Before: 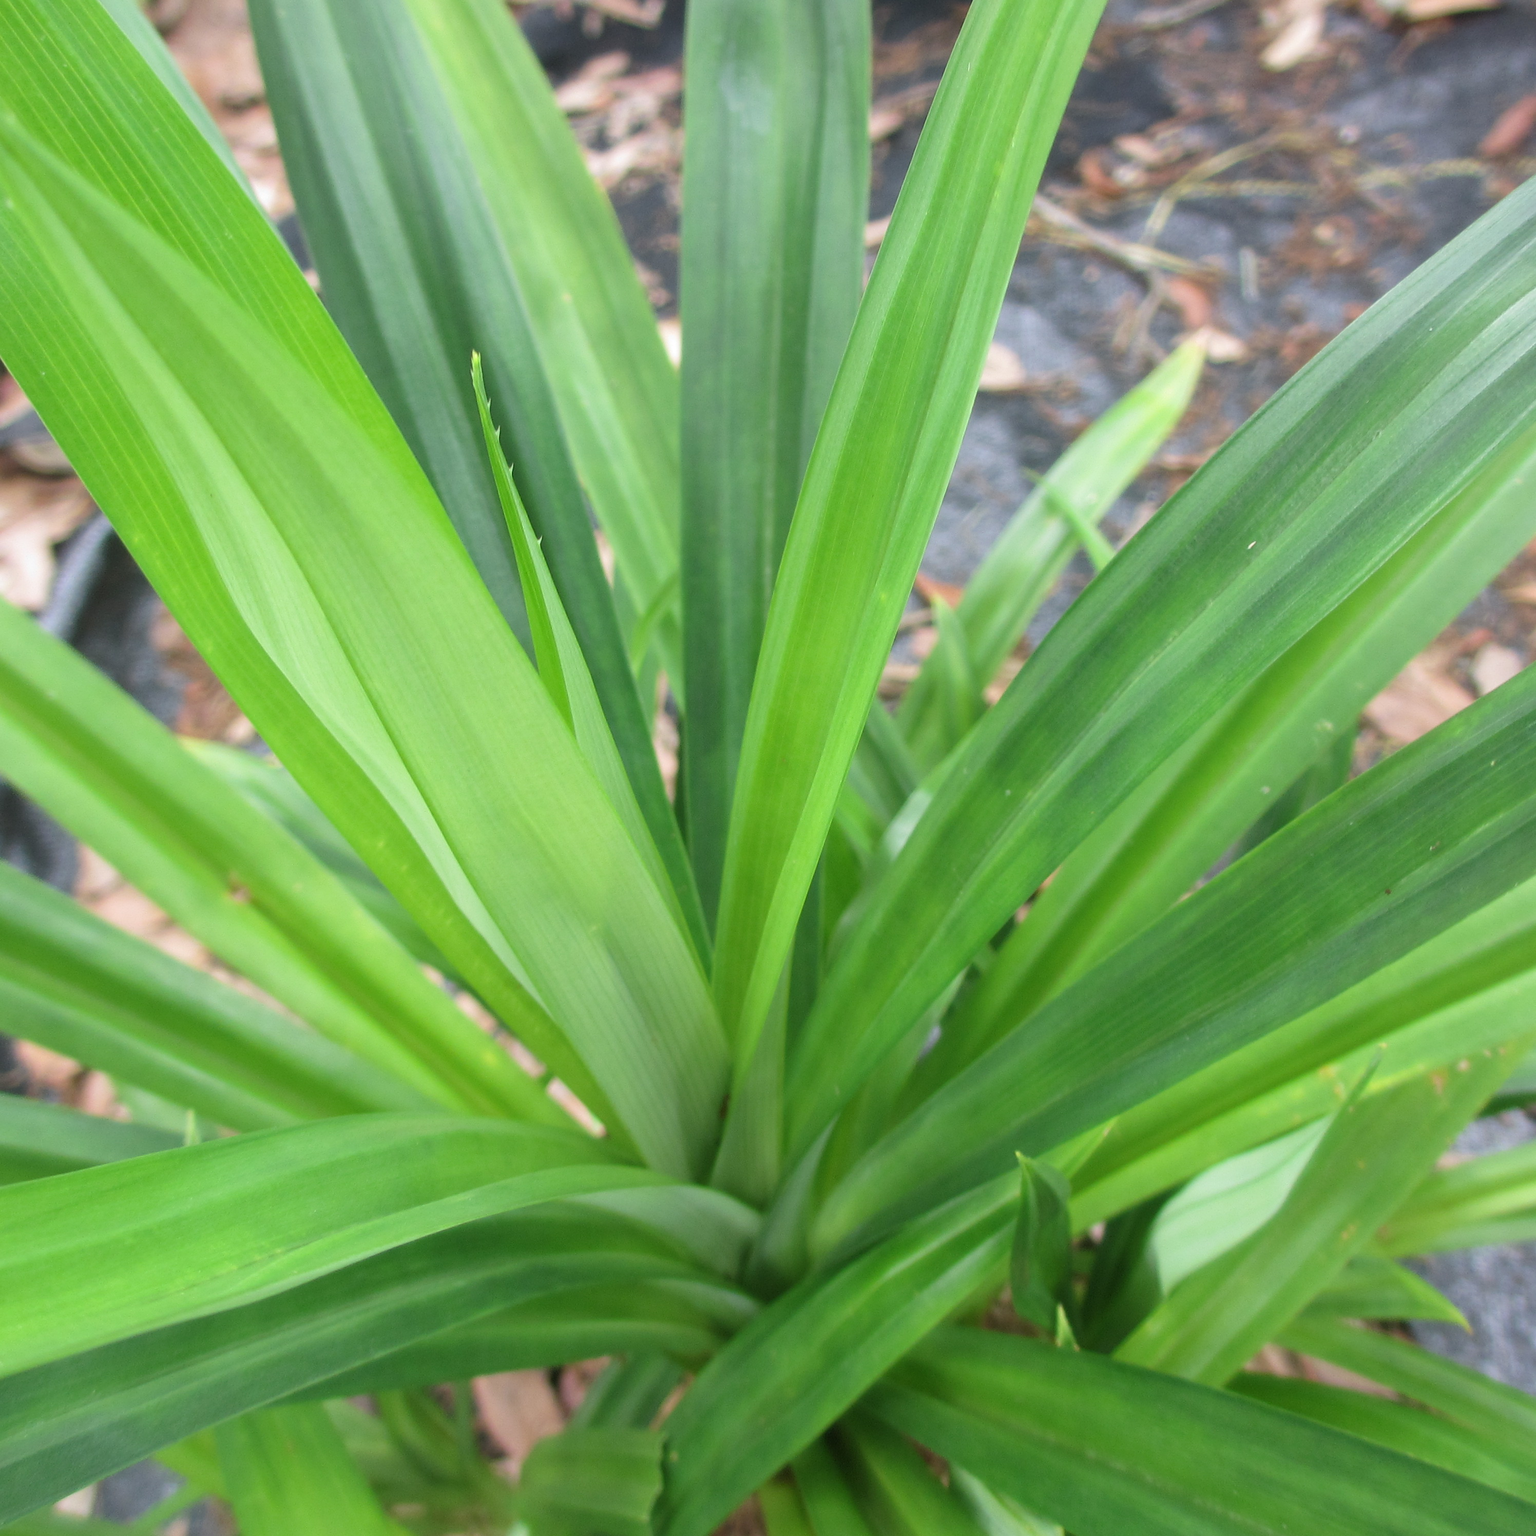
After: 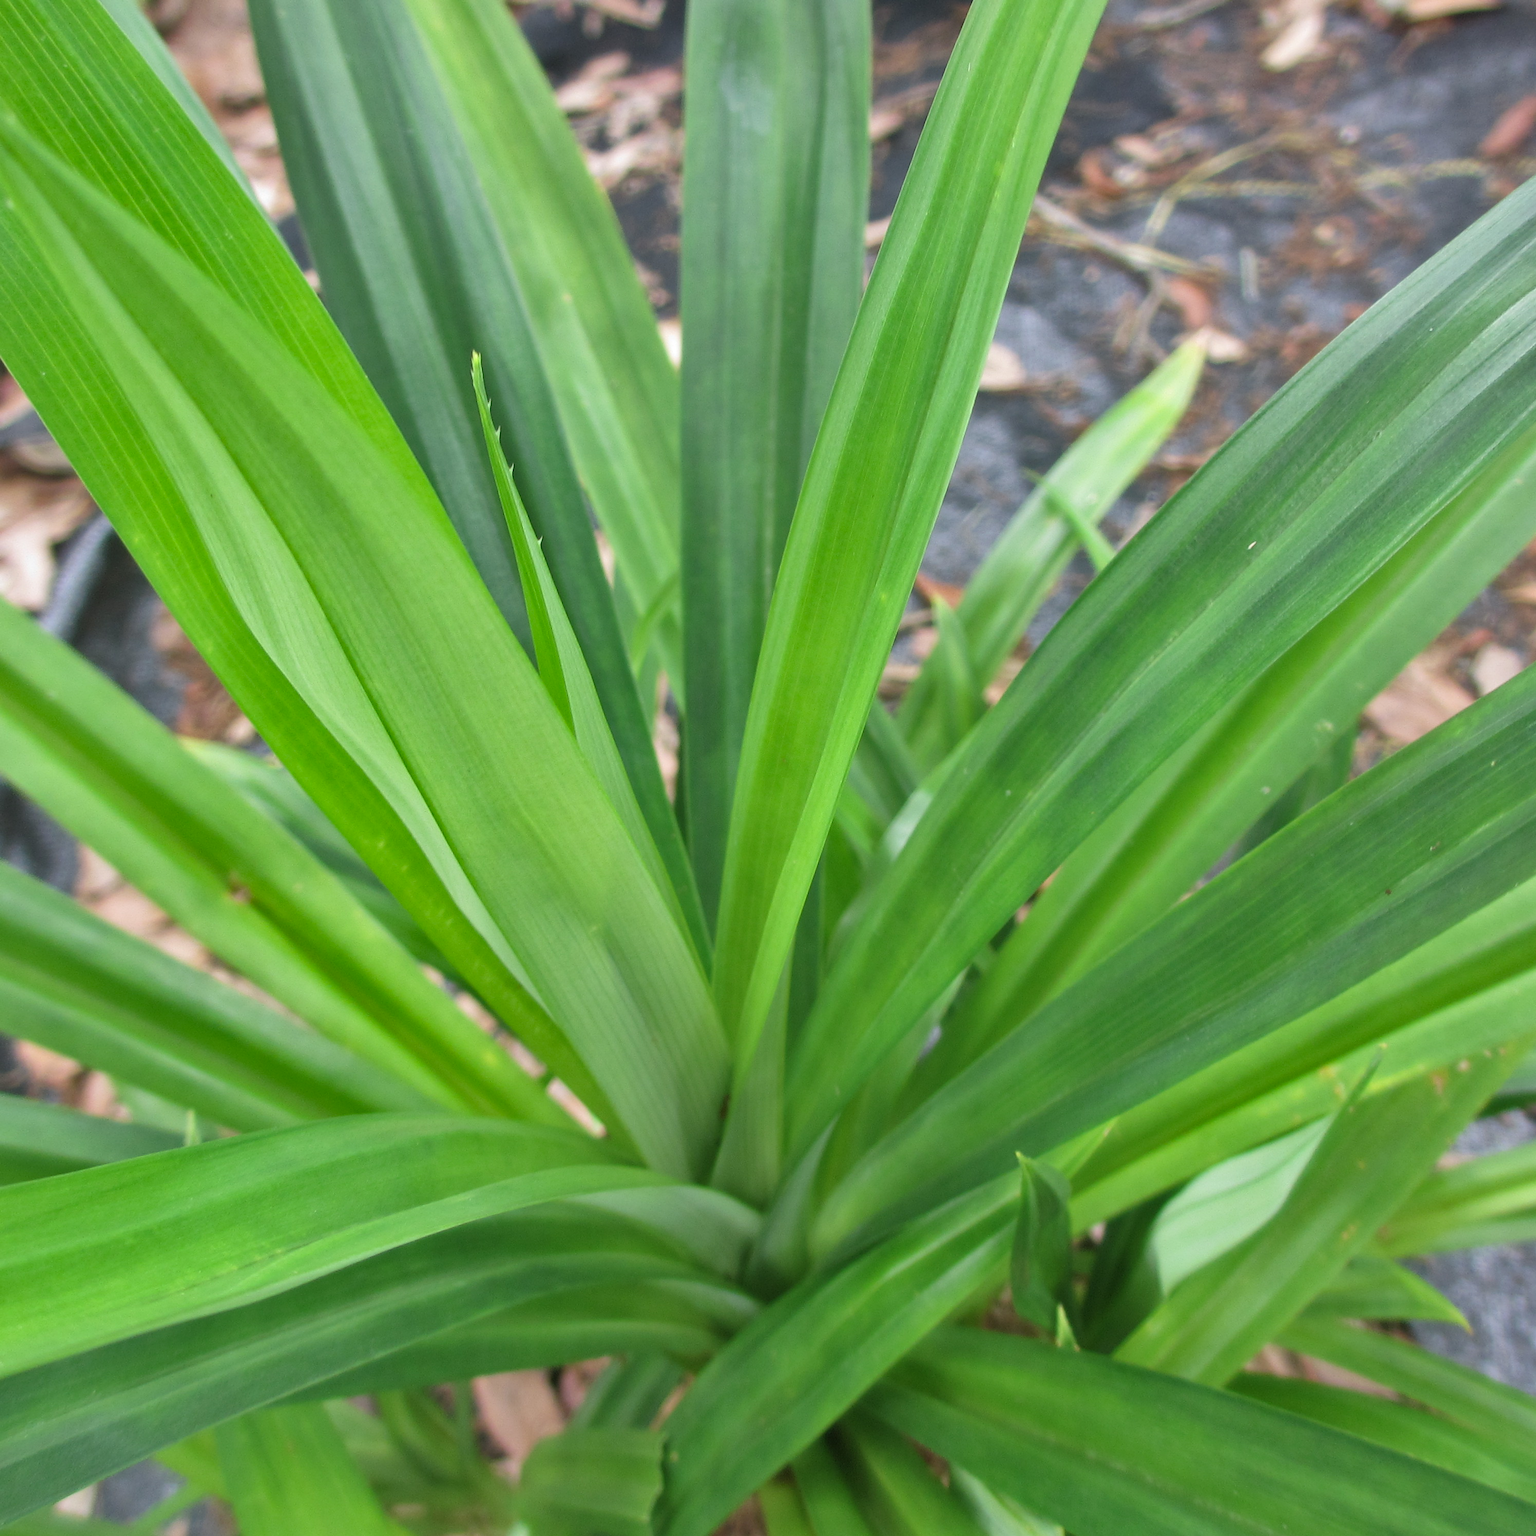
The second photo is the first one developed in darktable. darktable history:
shadows and highlights: shadows 59.28, highlights -60.5, soften with gaussian
